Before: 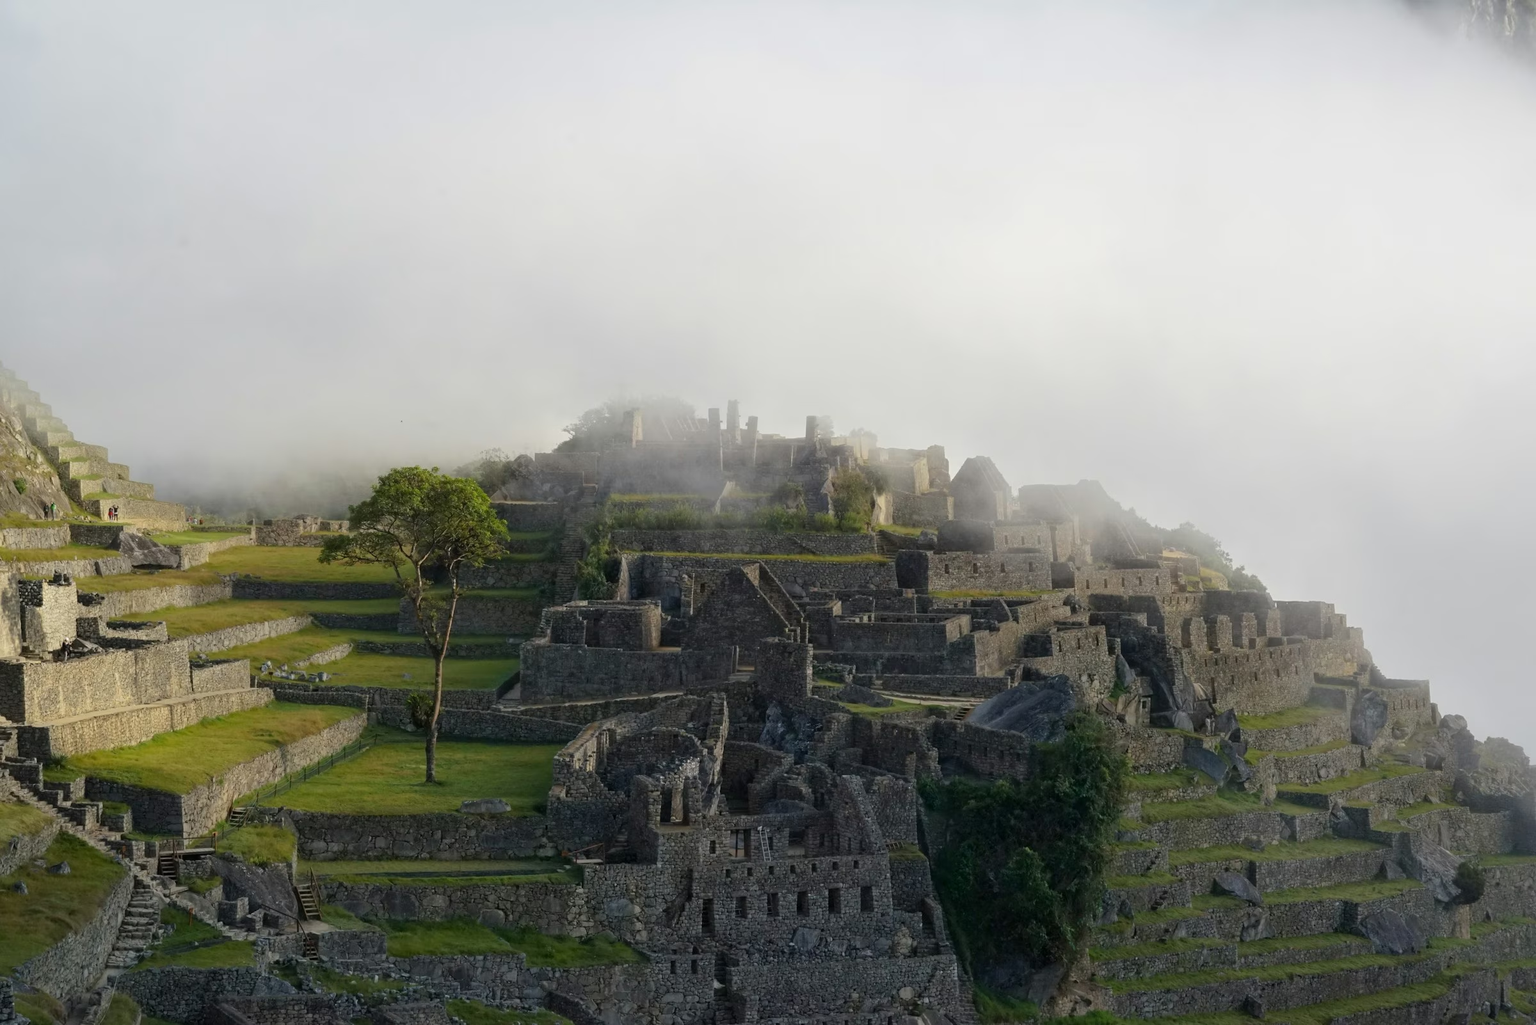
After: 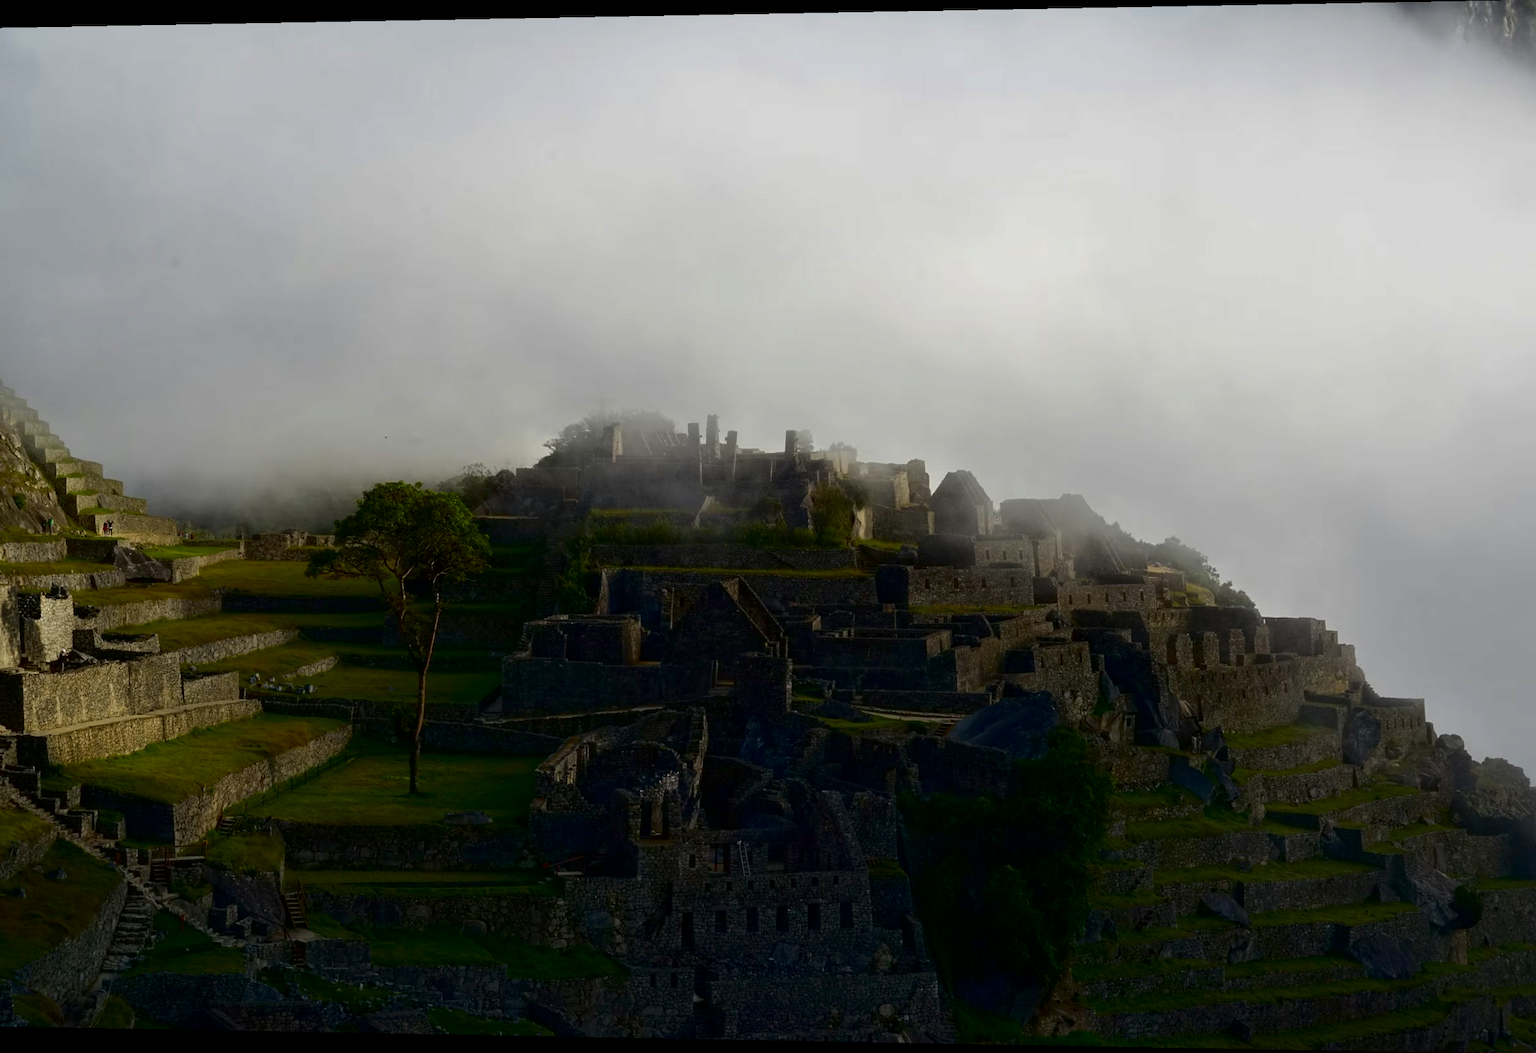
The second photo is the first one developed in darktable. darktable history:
rotate and perspective: lens shift (horizontal) -0.055, automatic cropping off
contrast brightness saturation: contrast 0.09, brightness -0.59, saturation 0.17
